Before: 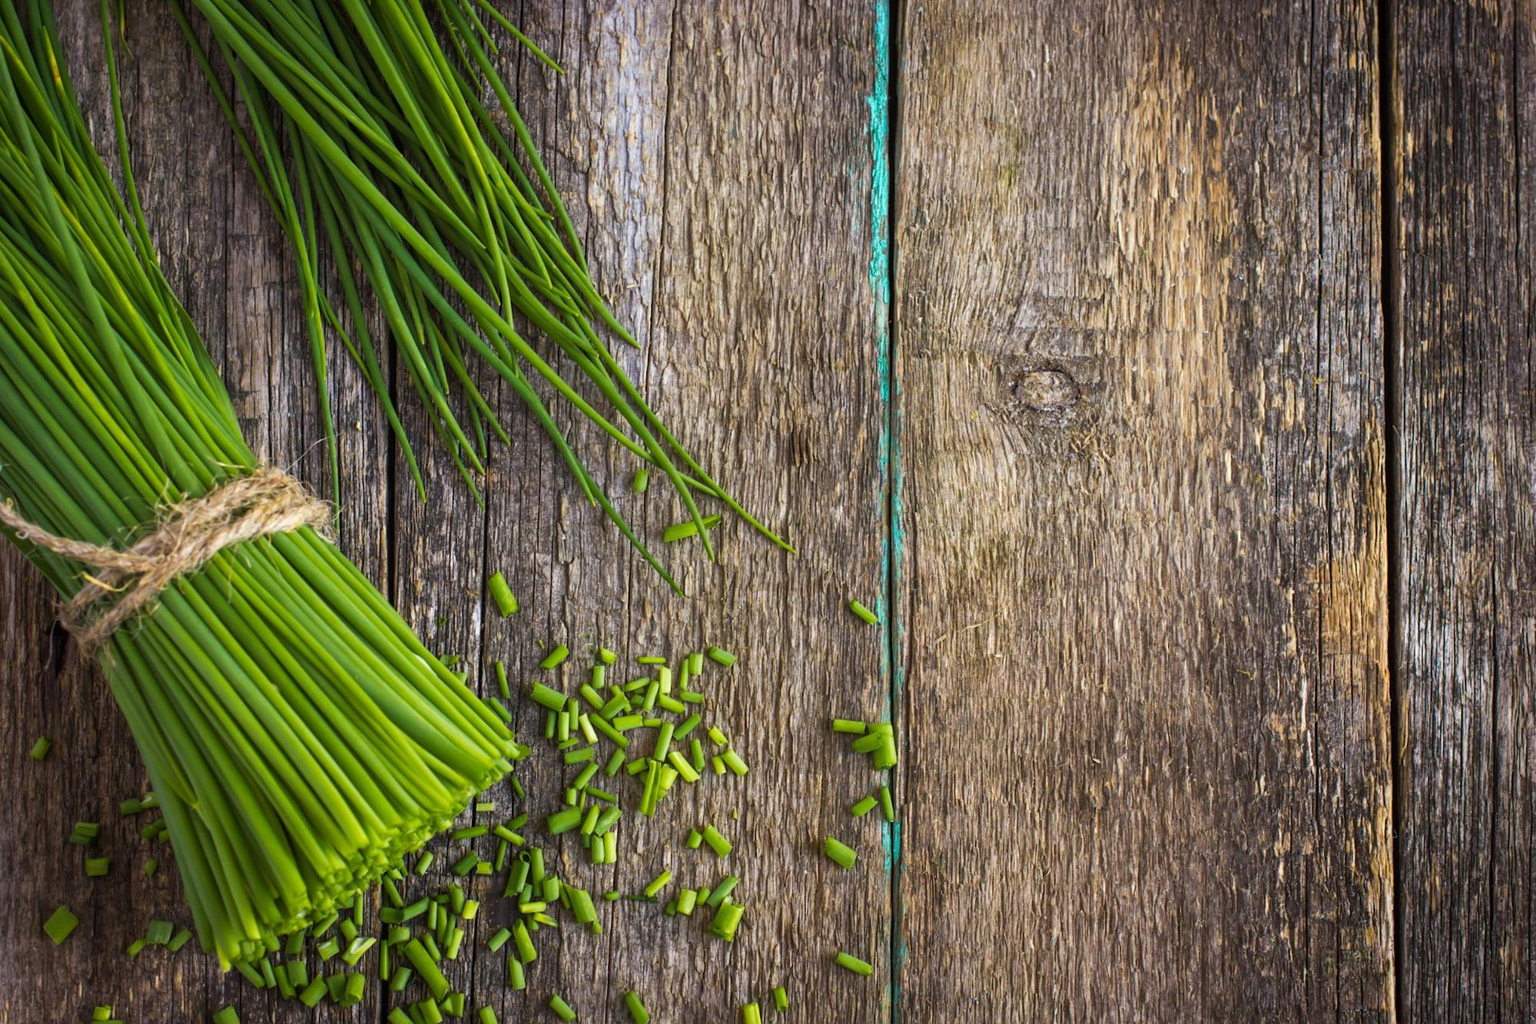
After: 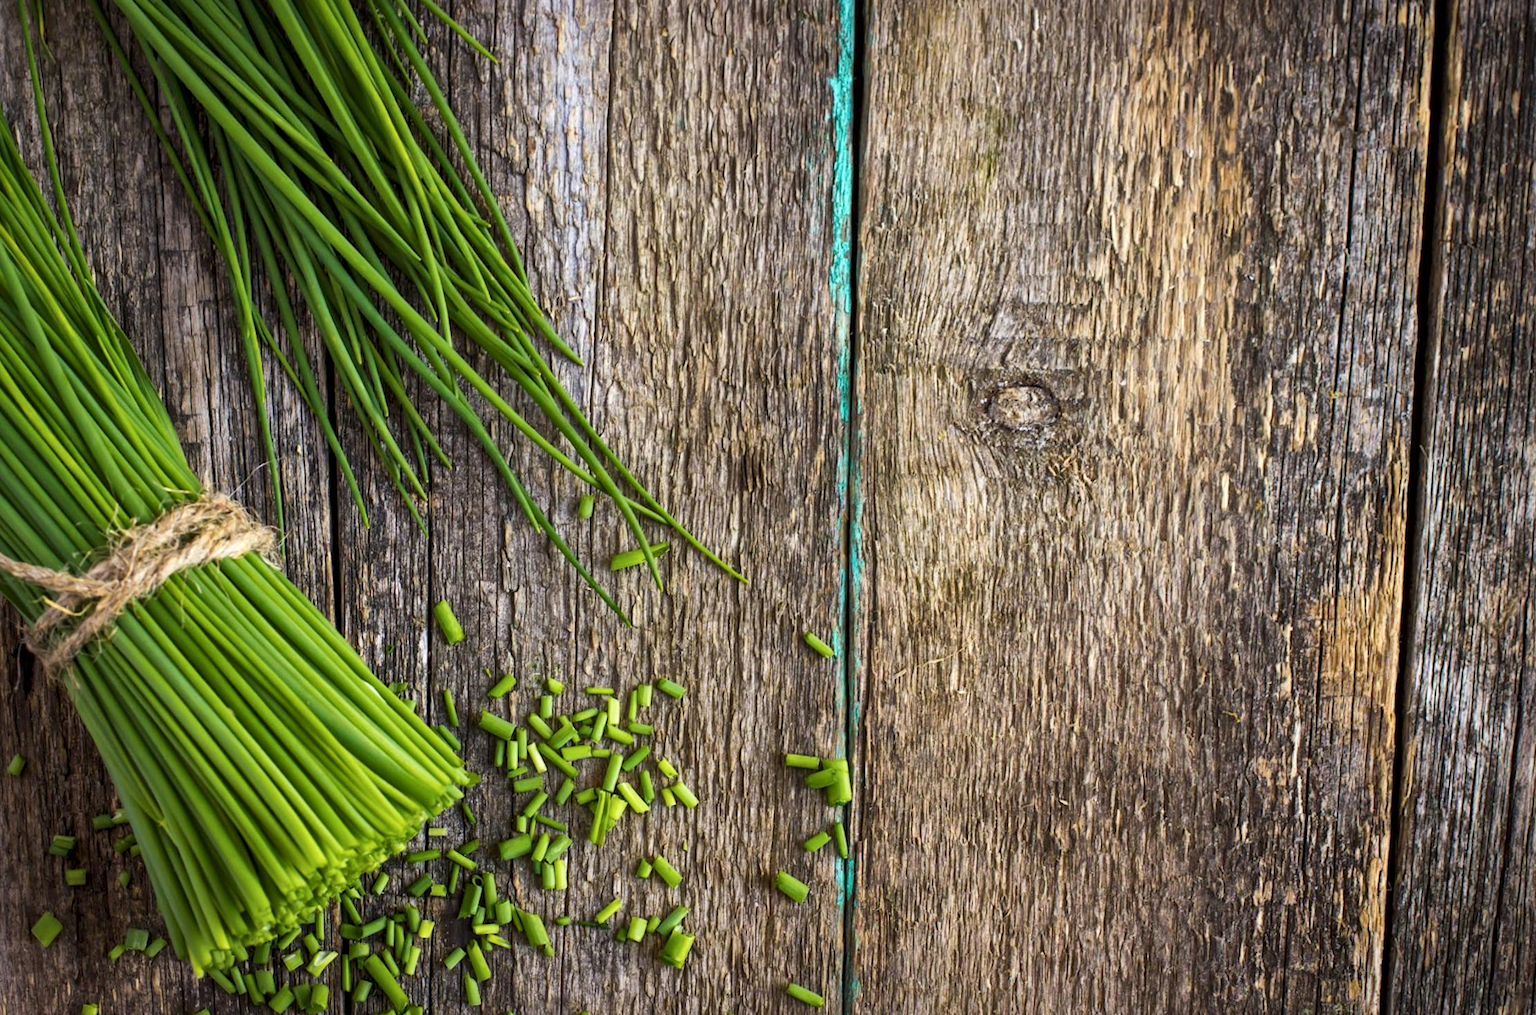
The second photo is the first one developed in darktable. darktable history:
rotate and perspective: rotation 0.062°, lens shift (vertical) 0.115, lens shift (horizontal) -0.133, crop left 0.047, crop right 0.94, crop top 0.061, crop bottom 0.94
local contrast: mode bilateral grid, contrast 20, coarseness 50, detail 150%, midtone range 0.2
